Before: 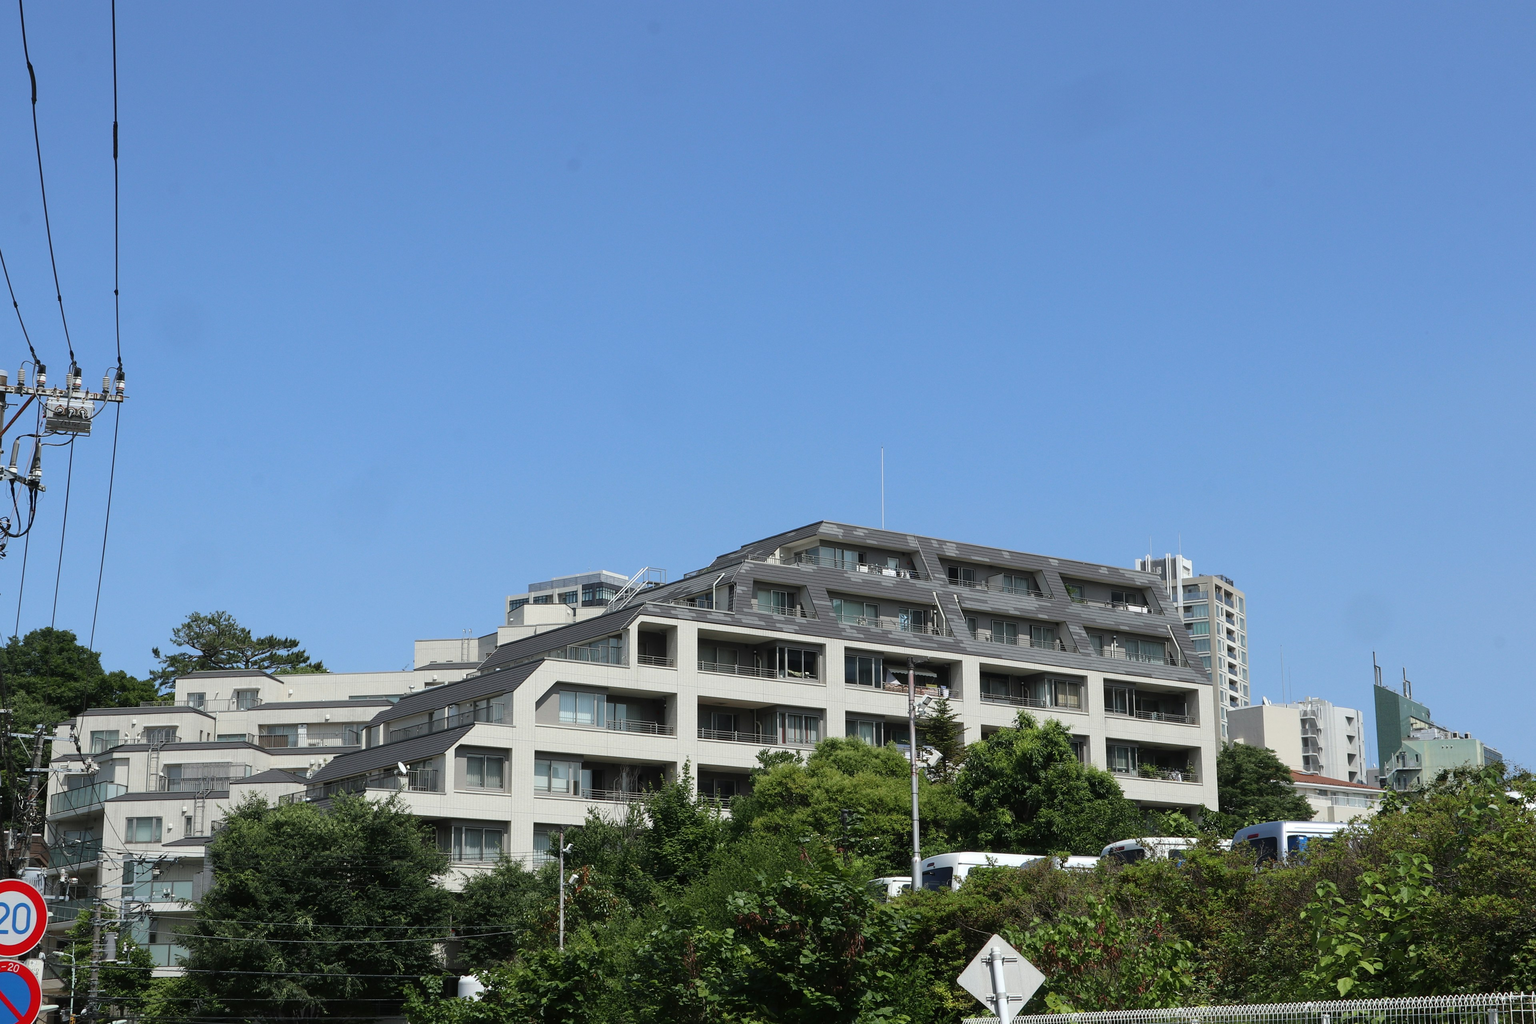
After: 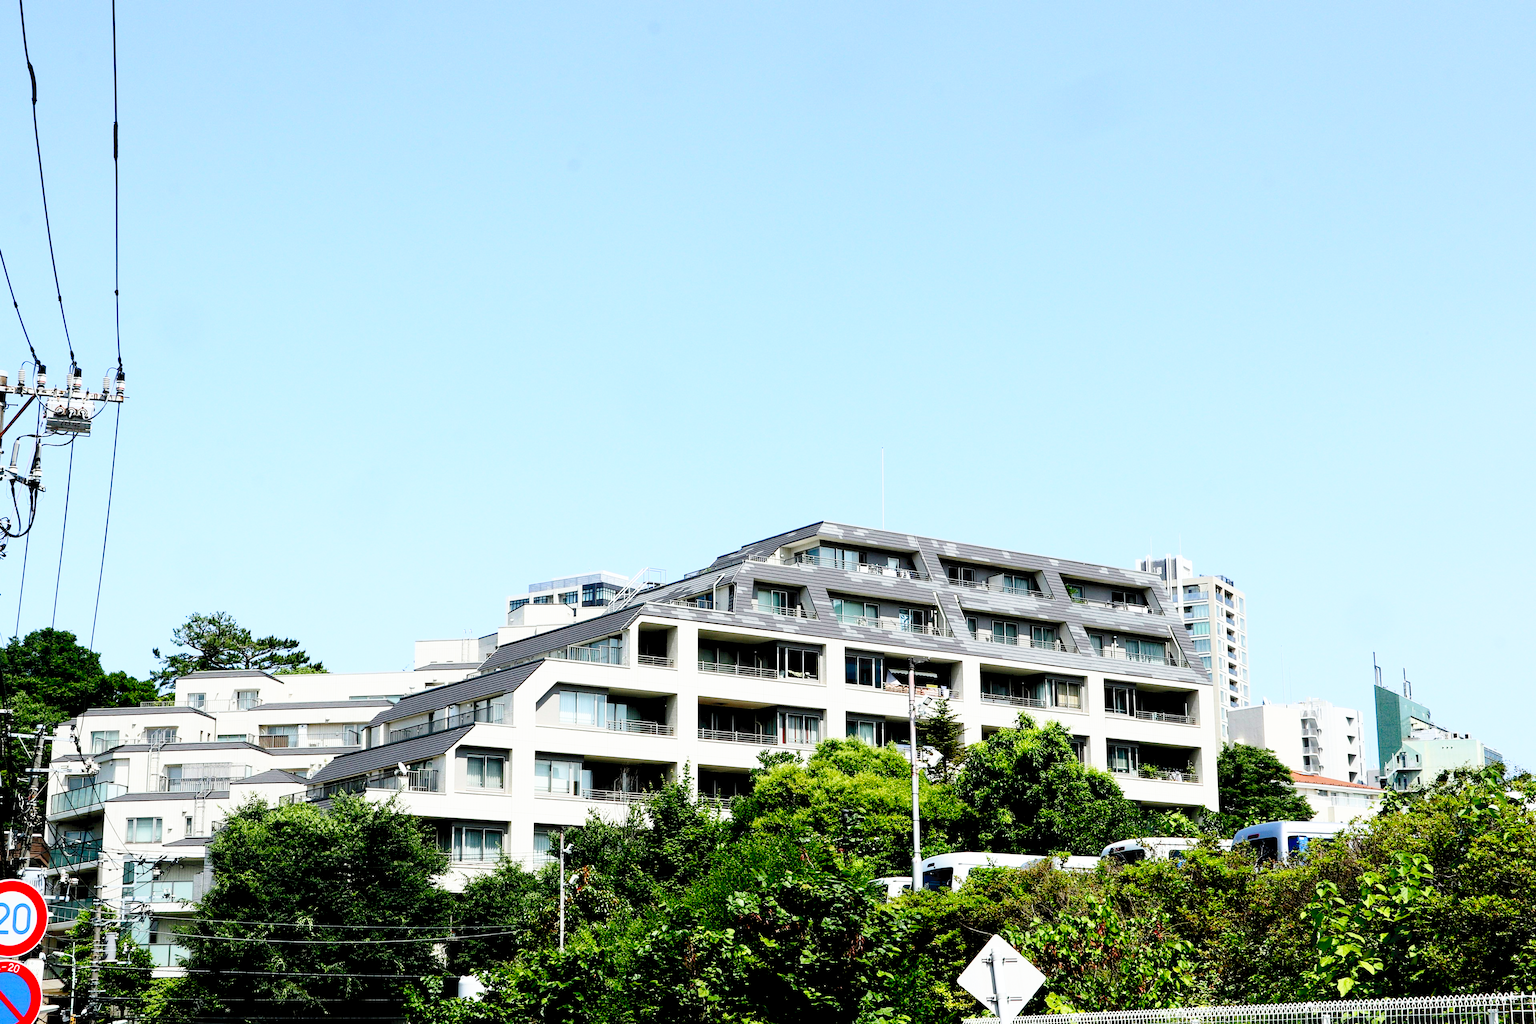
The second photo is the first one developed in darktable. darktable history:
contrast brightness saturation: contrast 0.202, brightness 0.158, saturation 0.228
exposure: black level correction 0.024, exposure 0.186 EV, compensate exposure bias true, compensate highlight preservation false
tone curve: curves: ch0 [(0, 0) (0.003, 0.04) (0.011, 0.04) (0.025, 0.043) (0.044, 0.049) (0.069, 0.066) (0.1, 0.095) (0.136, 0.121) (0.177, 0.154) (0.224, 0.211) (0.277, 0.281) (0.335, 0.358) (0.399, 0.452) (0.468, 0.54) (0.543, 0.628) (0.623, 0.721) (0.709, 0.801) (0.801, 0.883) (0.898, 0.948) (1, 1)], preserve colors none
base curve: curves: ch0 [(0, 0) (0.579, 0.807) (1, 1)], preserve colors none
